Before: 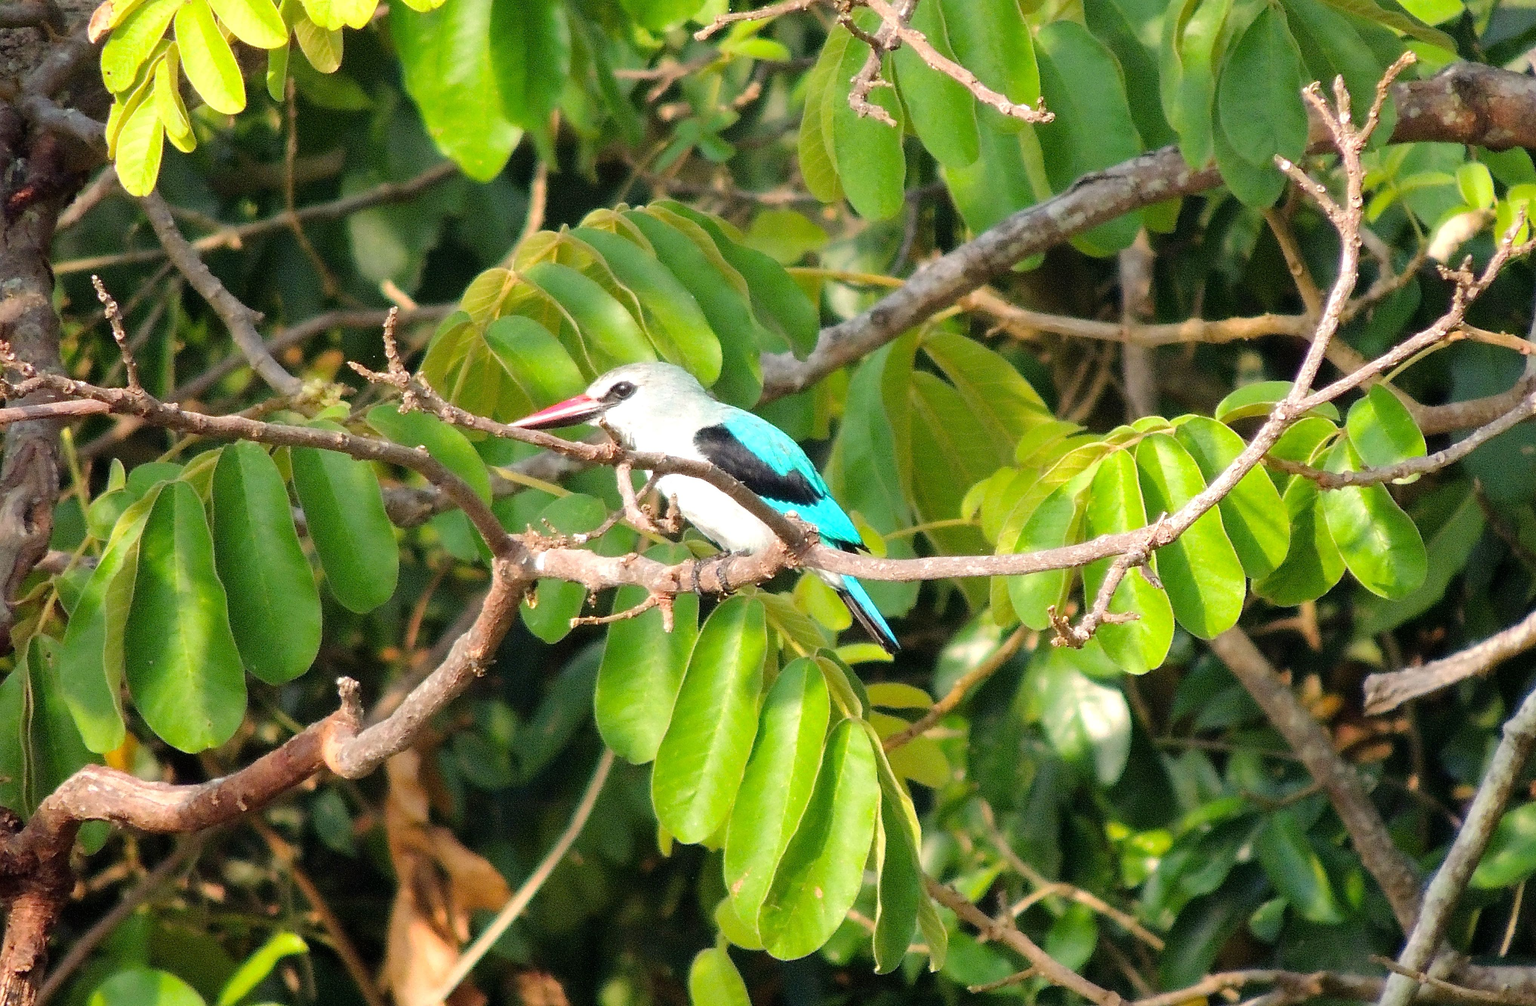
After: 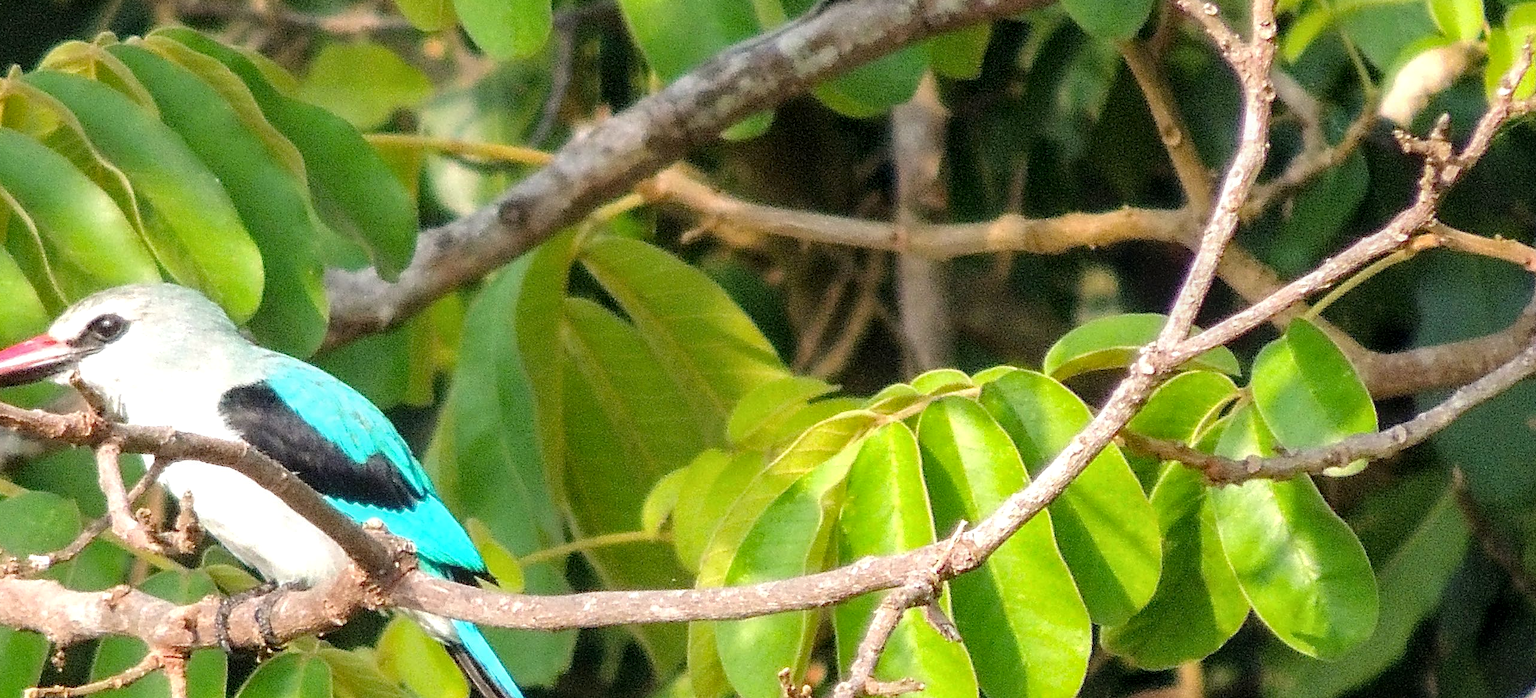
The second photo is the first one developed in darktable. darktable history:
crop: left 36.165%, top 18.21%, right 0.552%, bottom 37.866%
local contrast: on, module defaults
